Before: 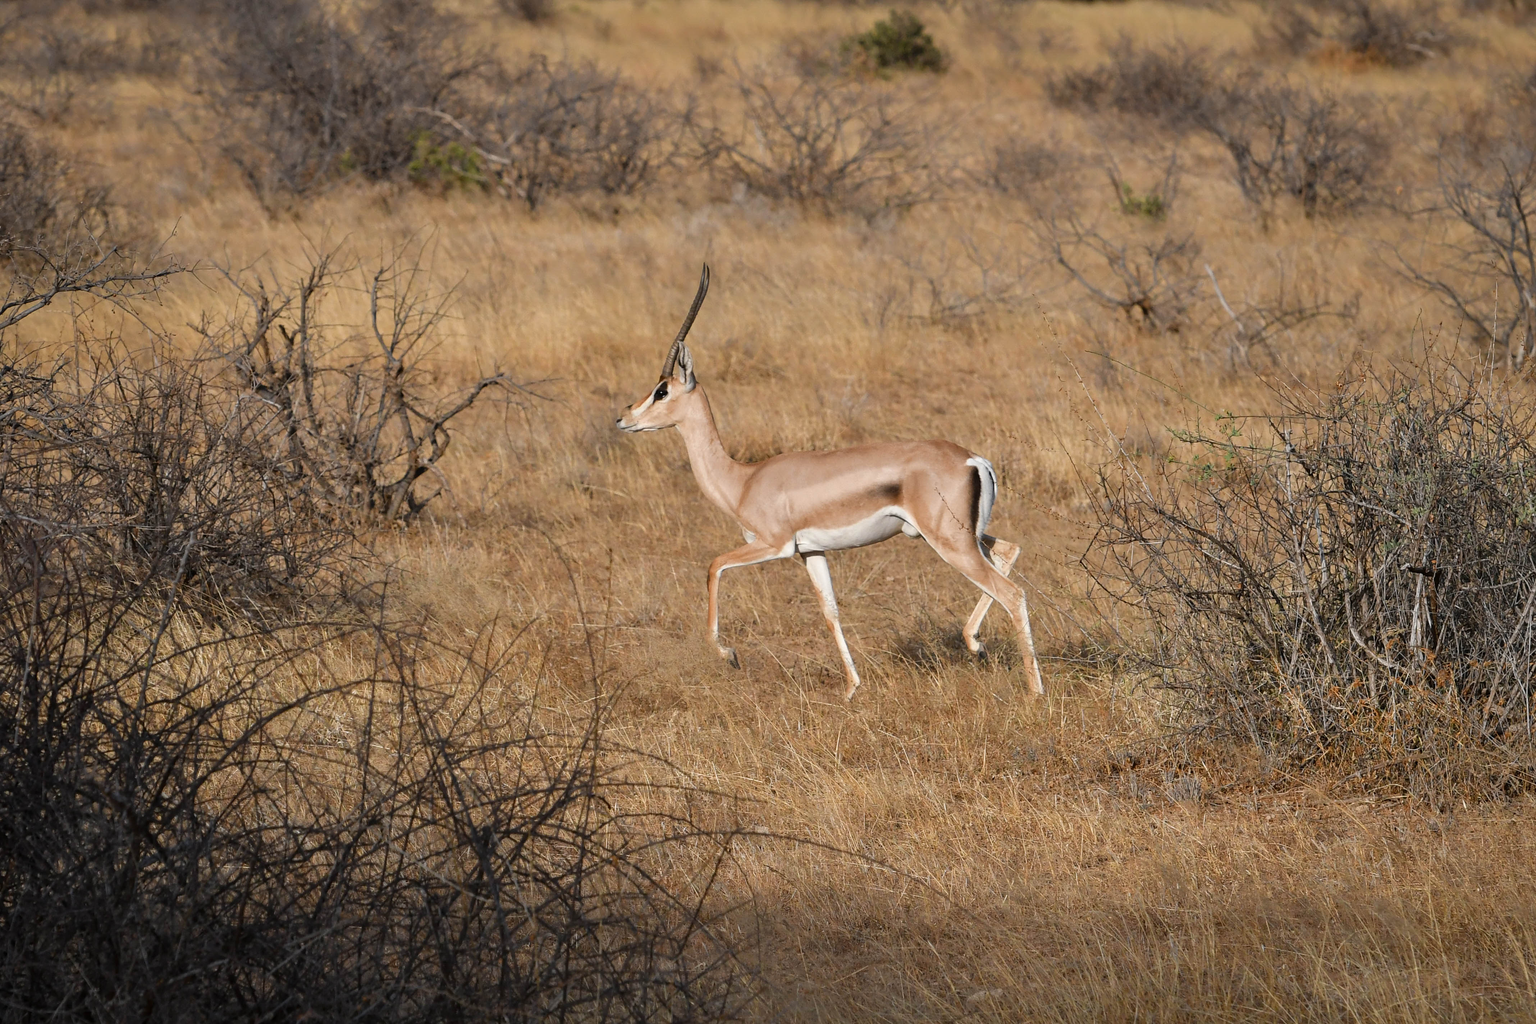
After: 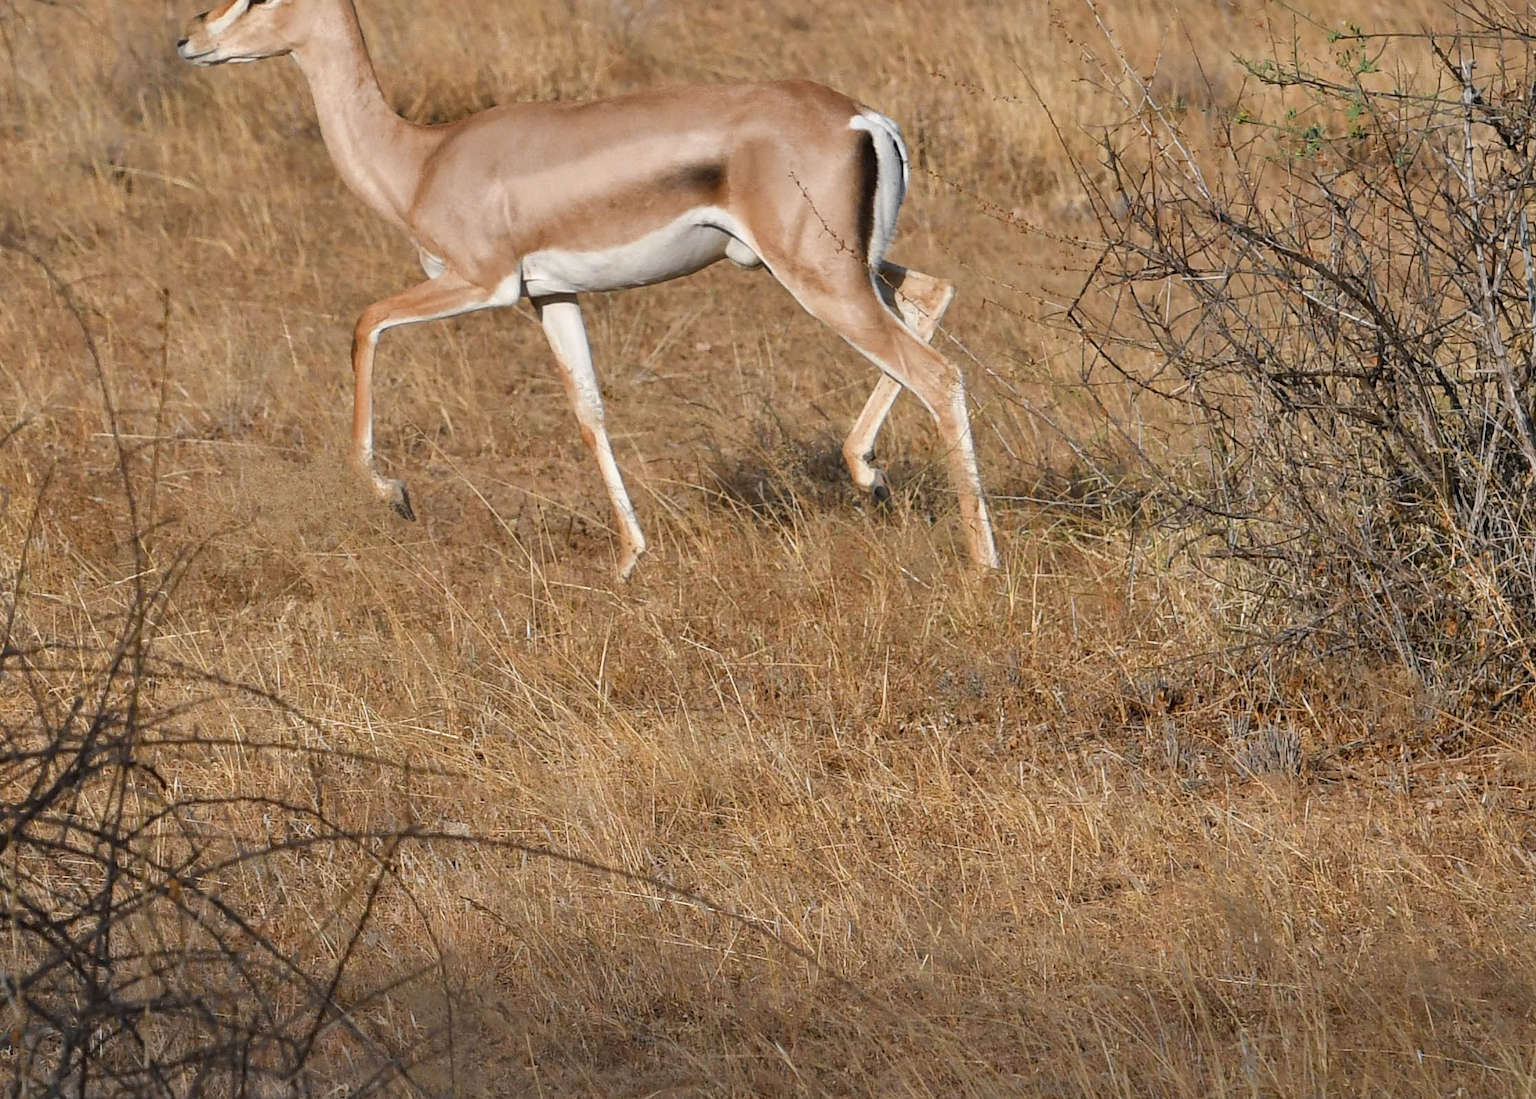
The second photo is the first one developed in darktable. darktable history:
shadows and highlights: low approximation 0.01, soften with gaussian
crop: left 34.135%, top 38.905%, right 13.825%, bottom 5.213%
